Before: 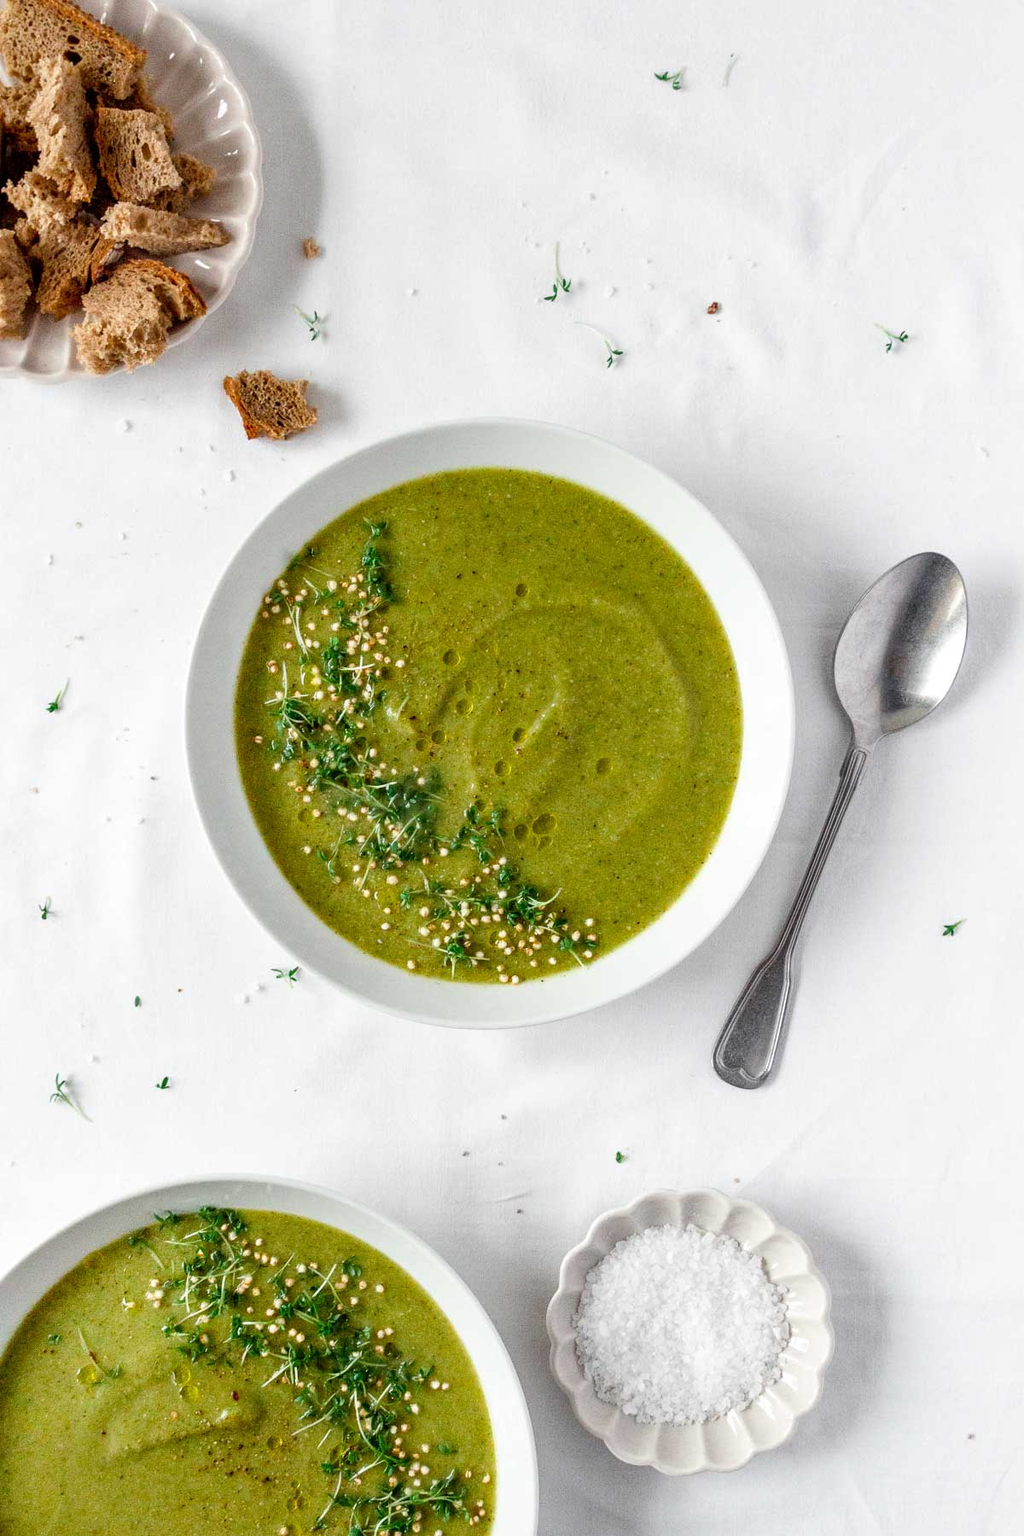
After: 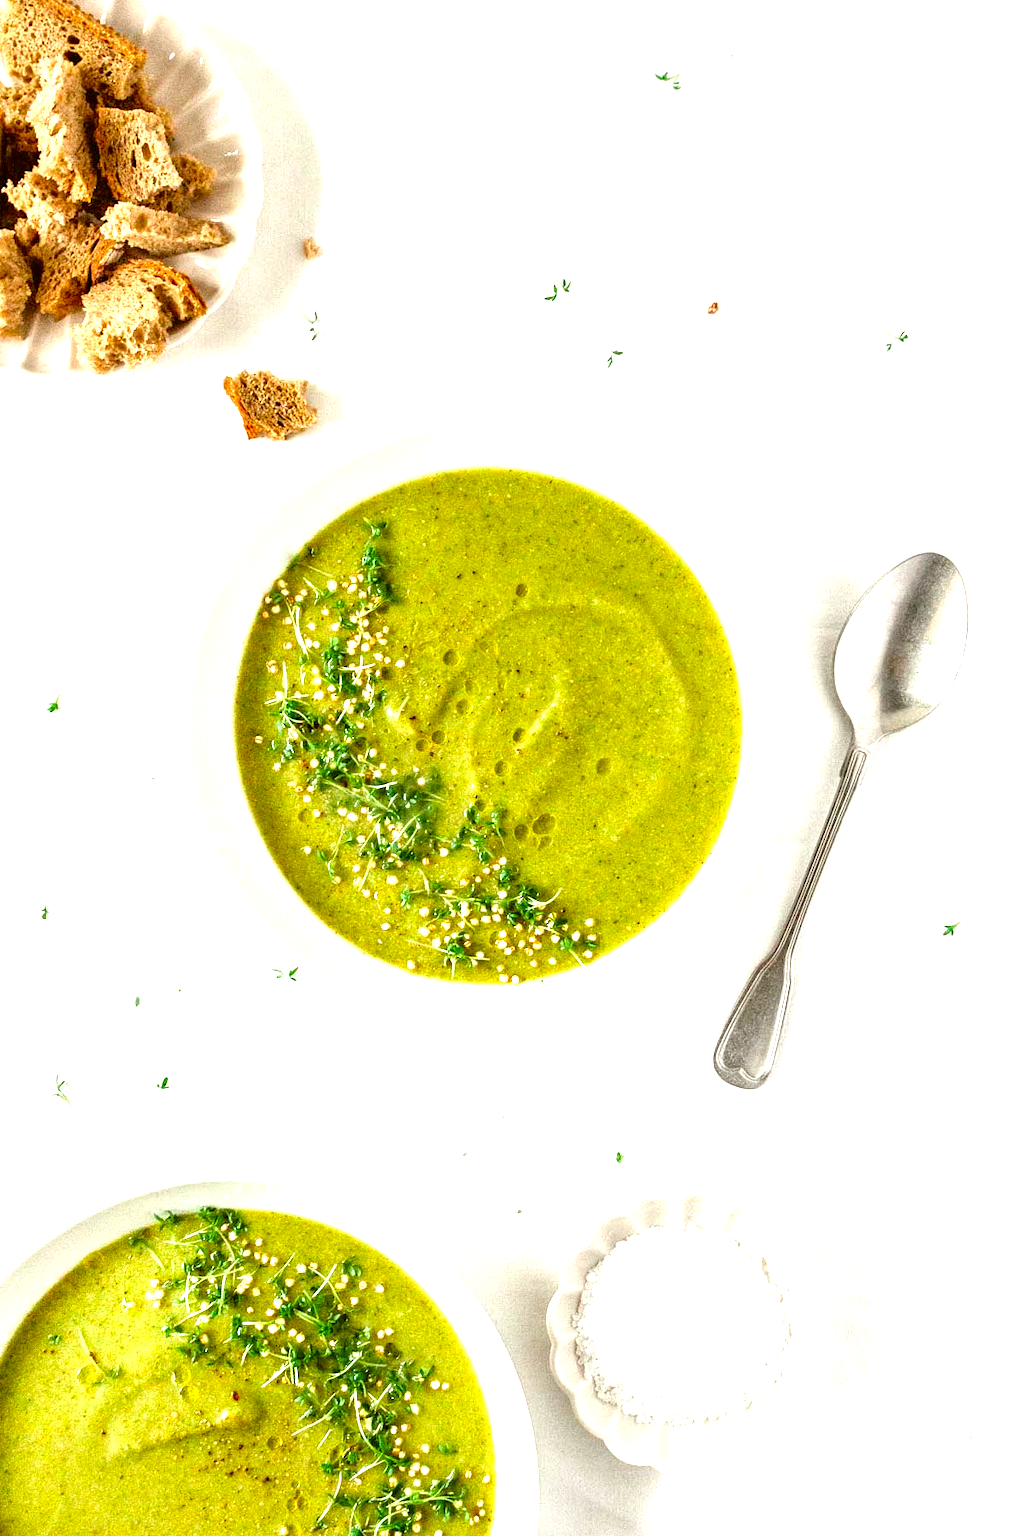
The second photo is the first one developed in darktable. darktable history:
exposure: black level correction 0, exposure 1.349 EV, compensate highlight preservation false
color correction: highlights a* -1.23, highlights b* 10.27, shadows a* 0.612, shadows b* 19.85
